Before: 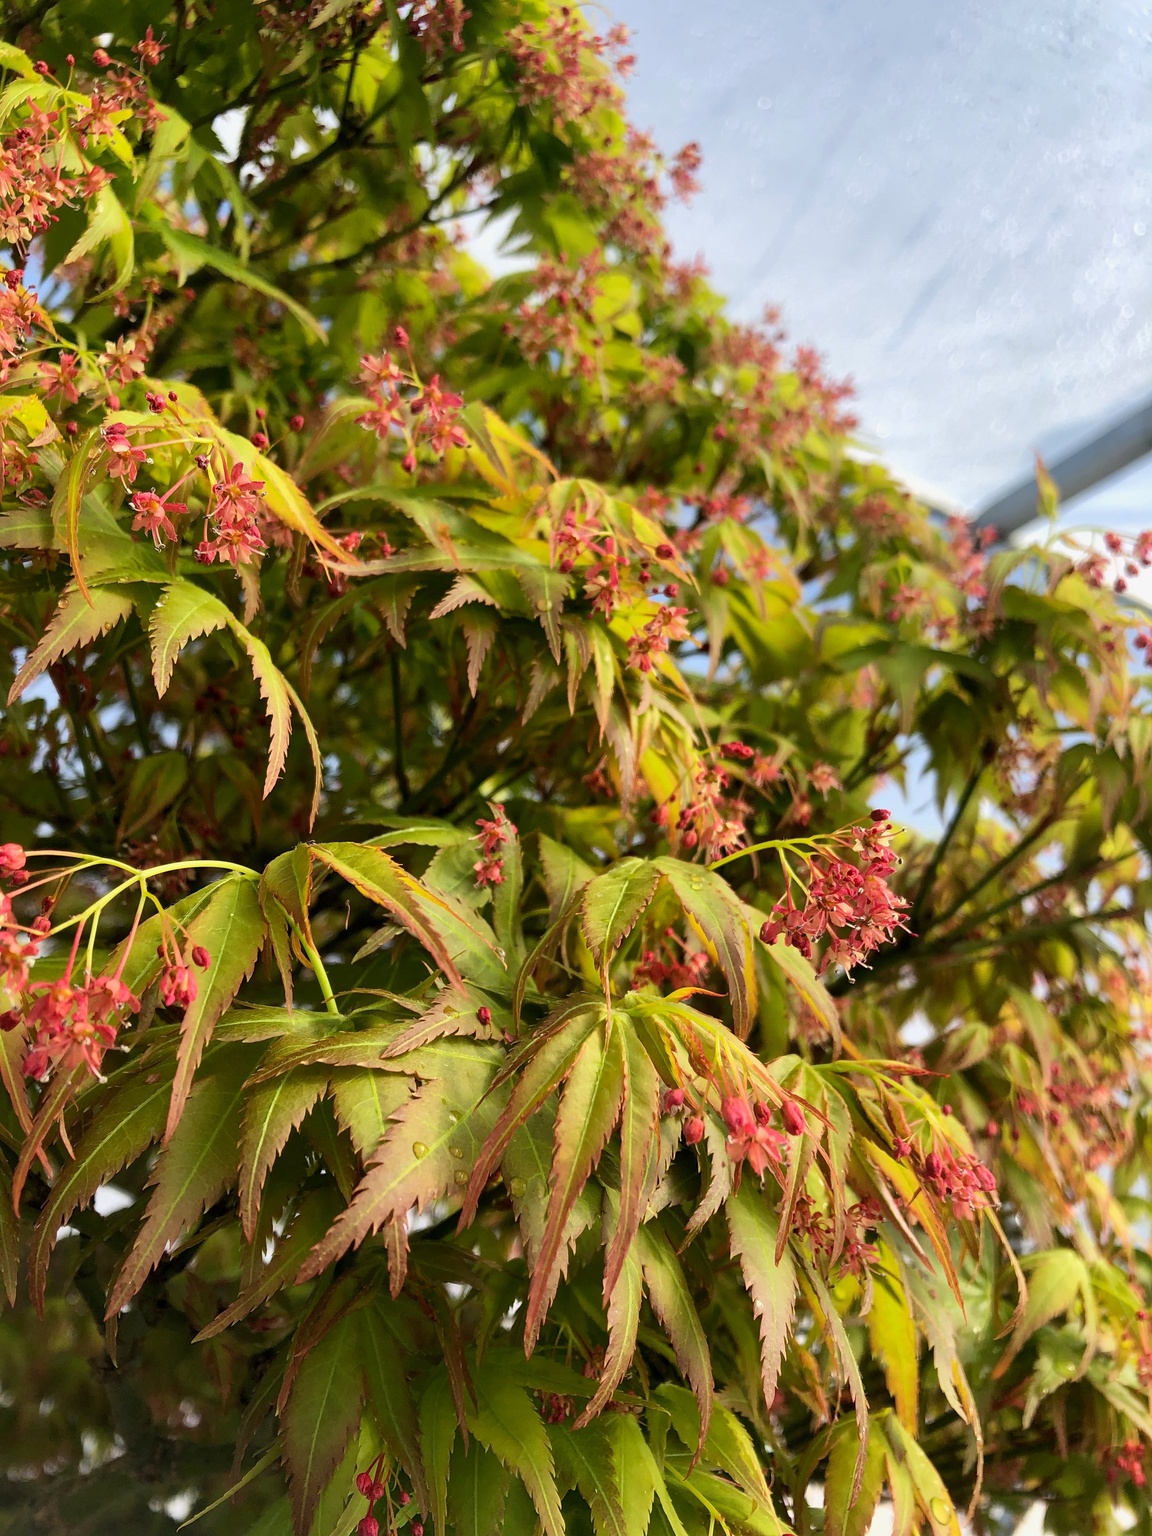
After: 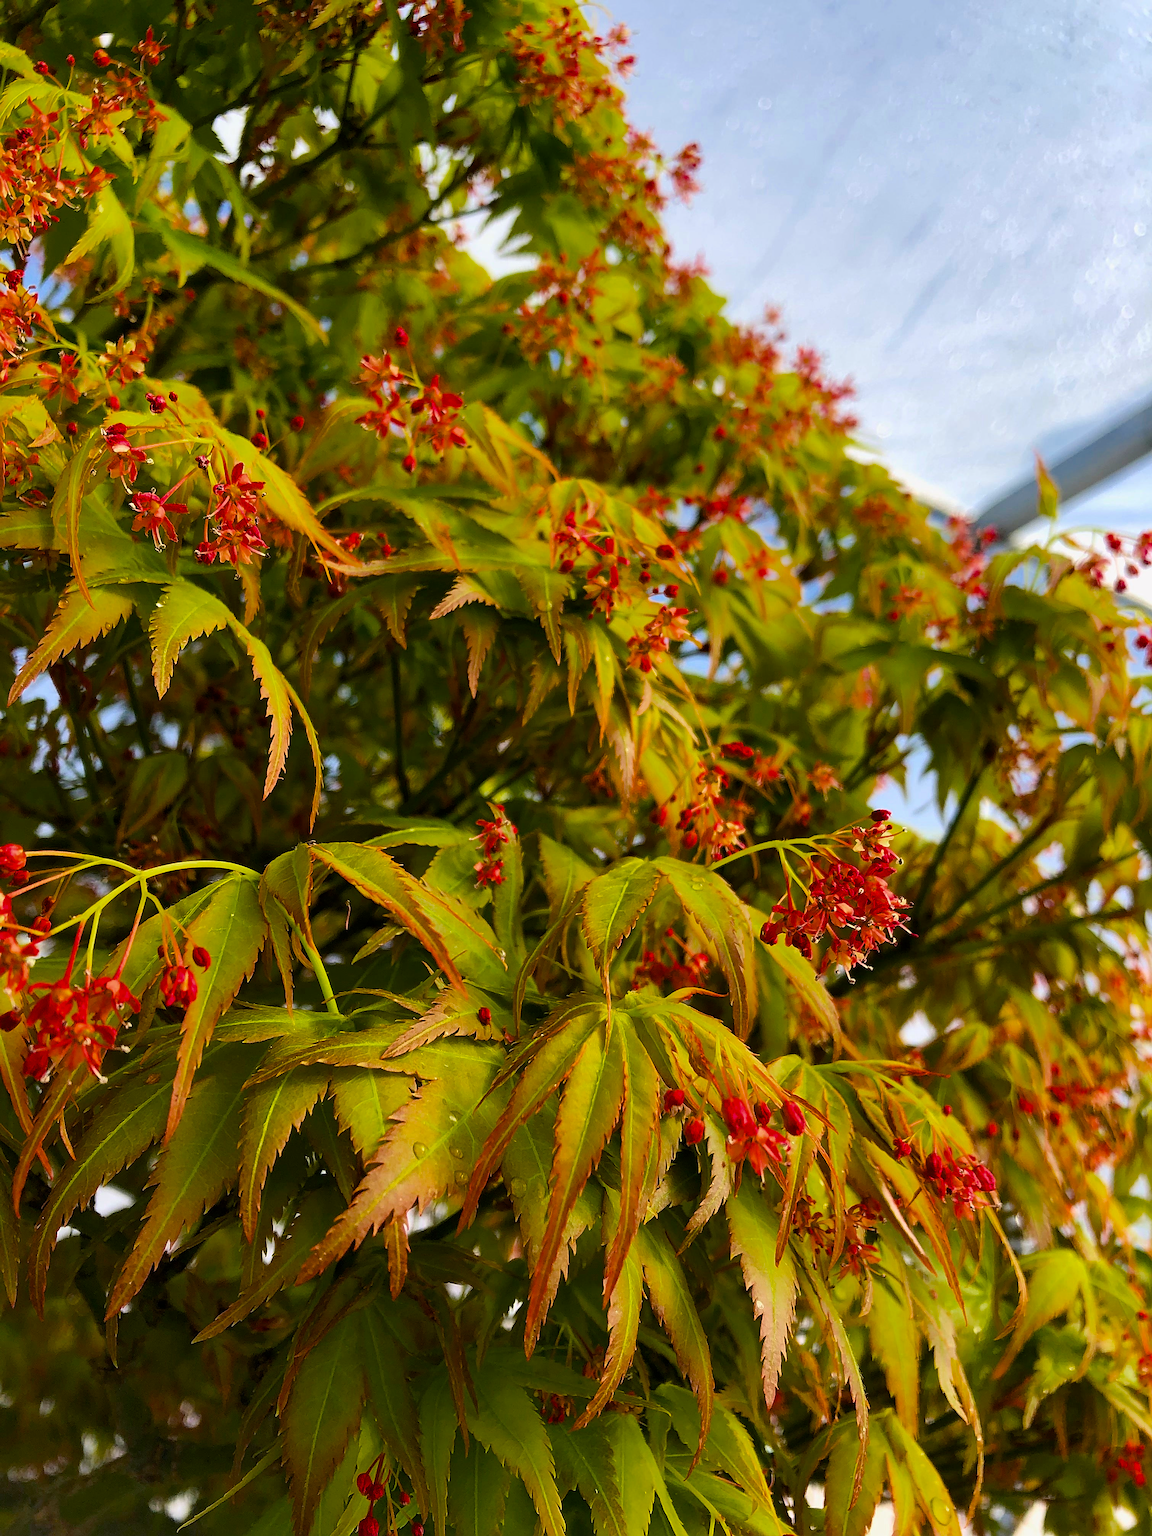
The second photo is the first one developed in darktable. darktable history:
sharpen: on, module defaults
color balance rgb: highlights gain › chroma 0.13%, highlights gain › hue 331.87°, perceptual saturation grading › global saturation 30.553%, global vibrance 15.787%, saturation formula JzAzBz (2021)
